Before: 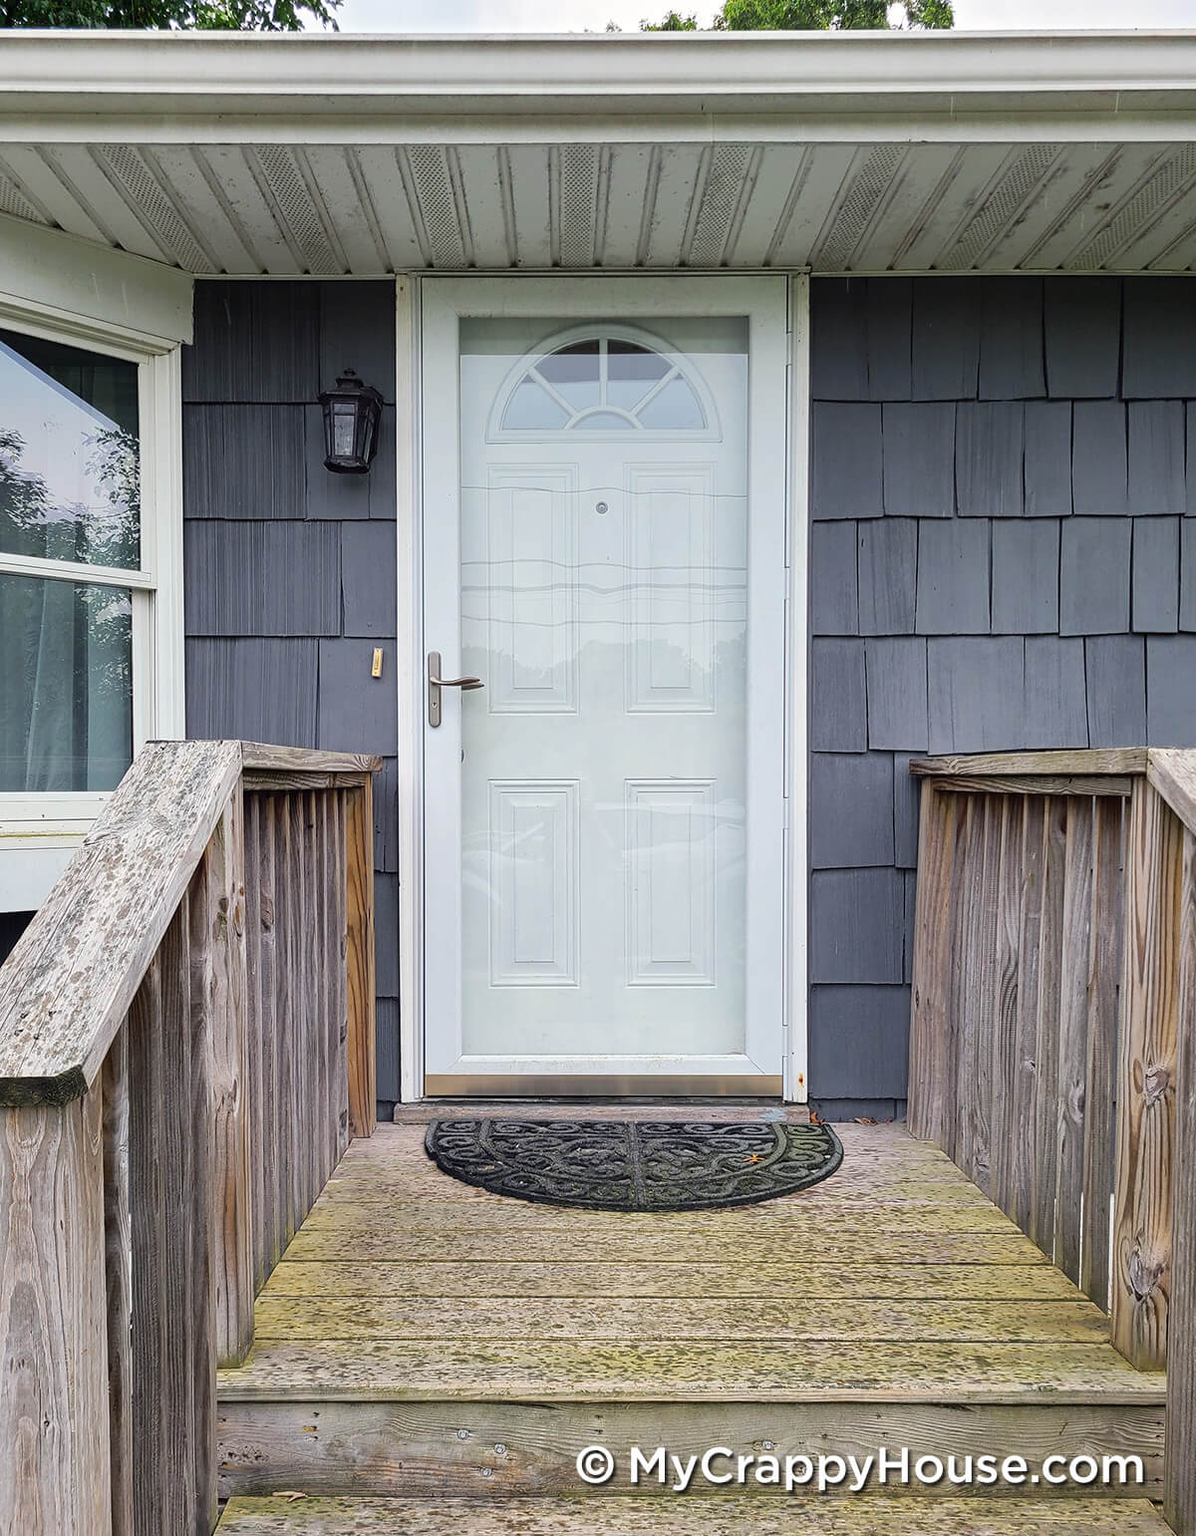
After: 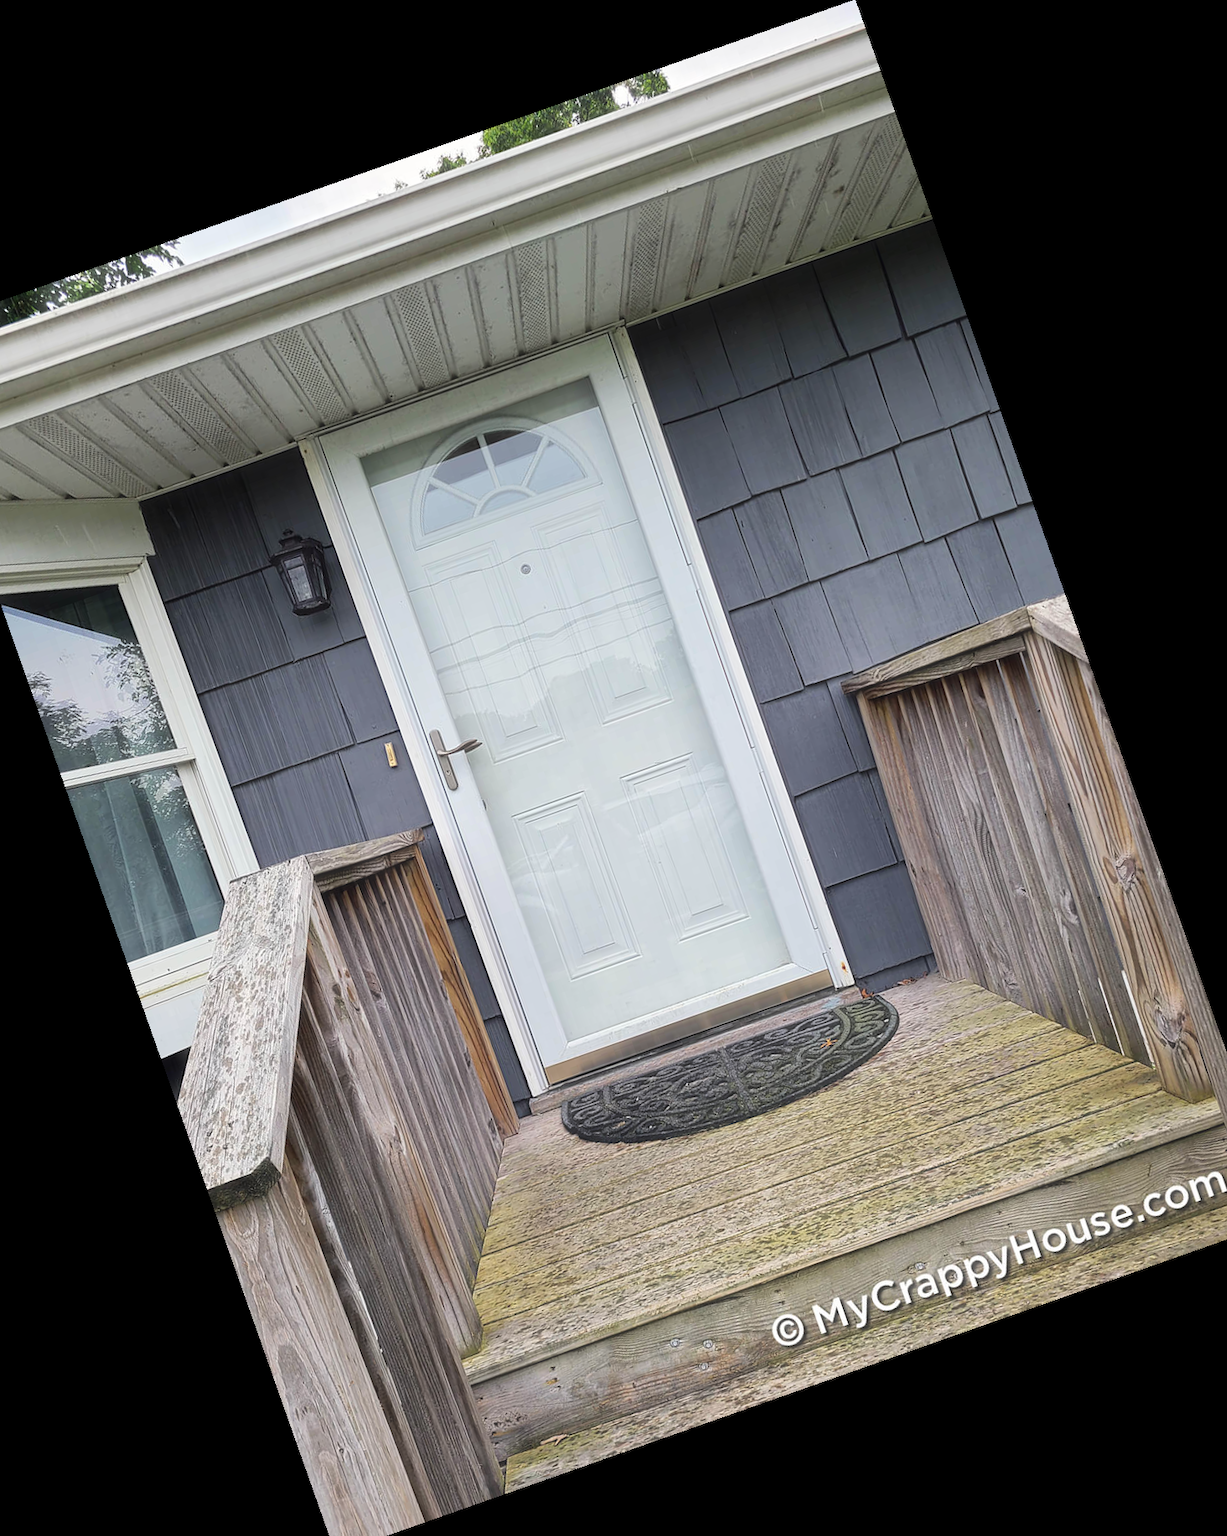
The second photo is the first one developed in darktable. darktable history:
haze removal: strength -0.1, adaptive false
crop and rotate: angle 19.43°, left 6.812%, right 4.125%, bottom 1.087%
